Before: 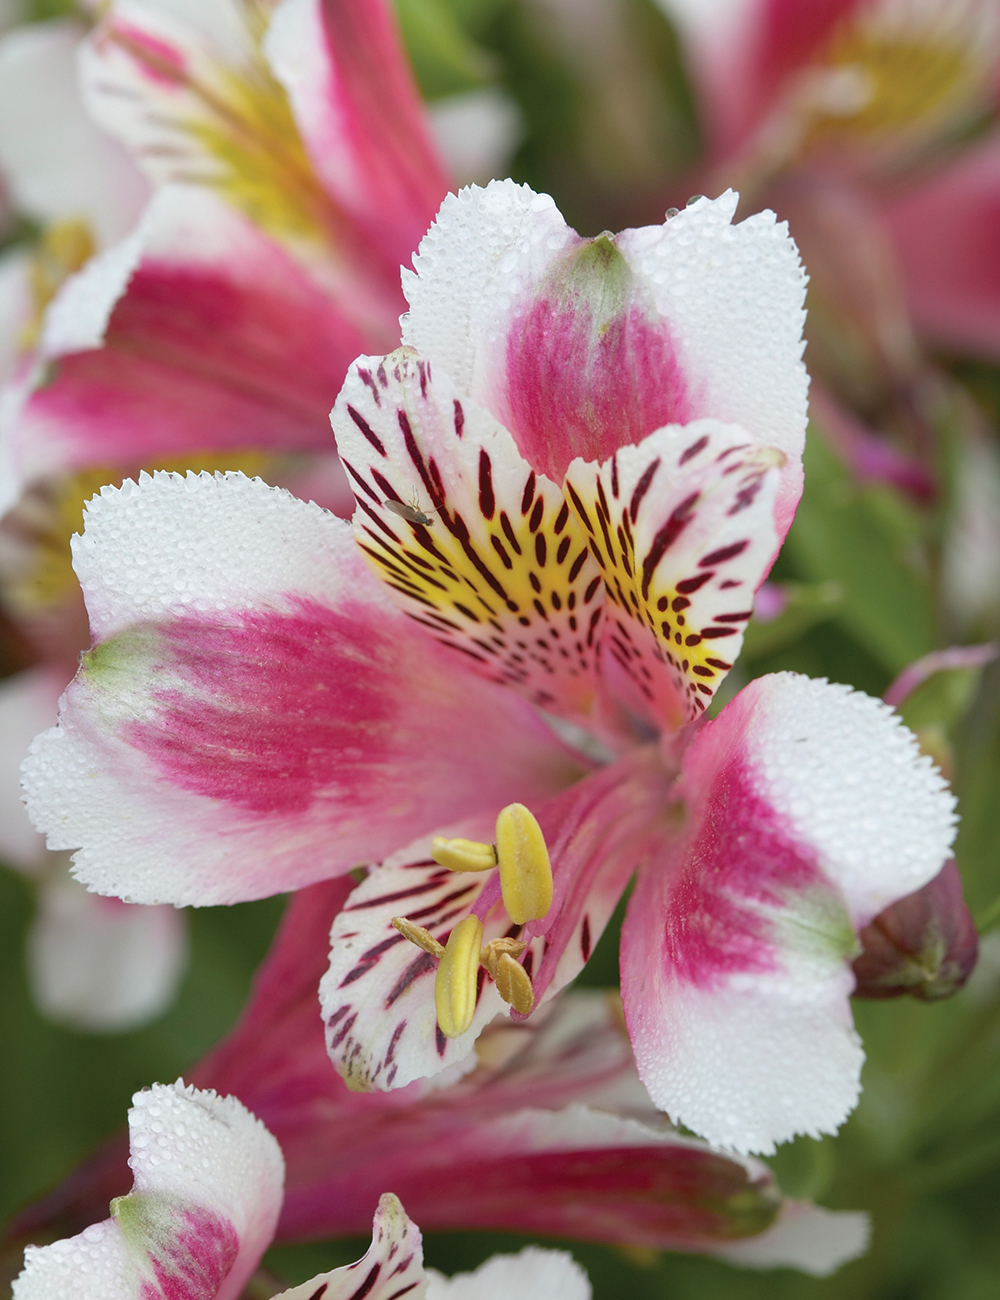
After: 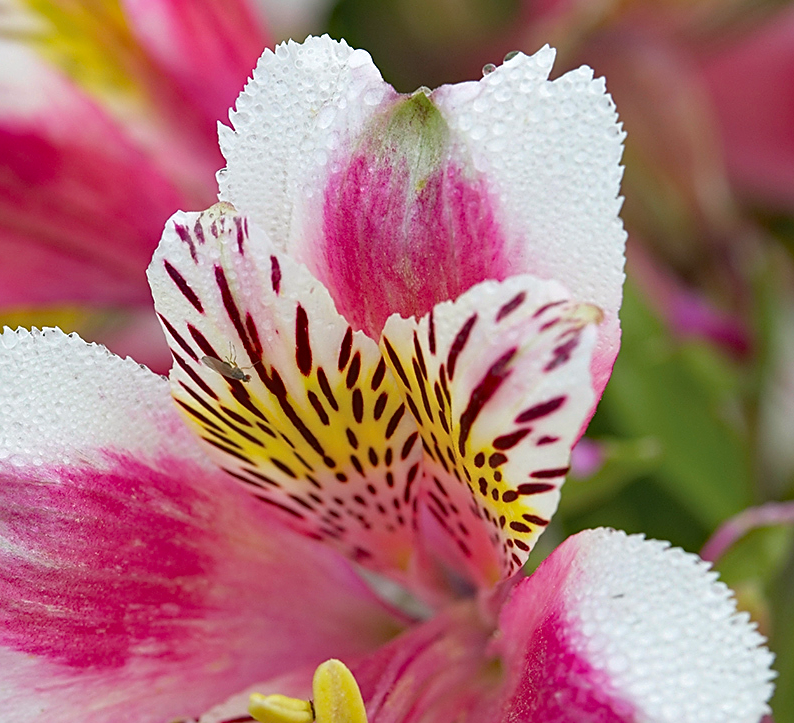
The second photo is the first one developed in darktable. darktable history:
crop: left 18.38%, top 11.092%, right 2.134%, bottom 33.217%
white balance: emerald 1
haze removal: strength 0.29, distance 0.25, compatibility mode true, adaptive false
contrast brightness saturation: contrast 0.04, saturation 0.07
tone equalizer: on, module defaults
sharpen: on, module defaults
